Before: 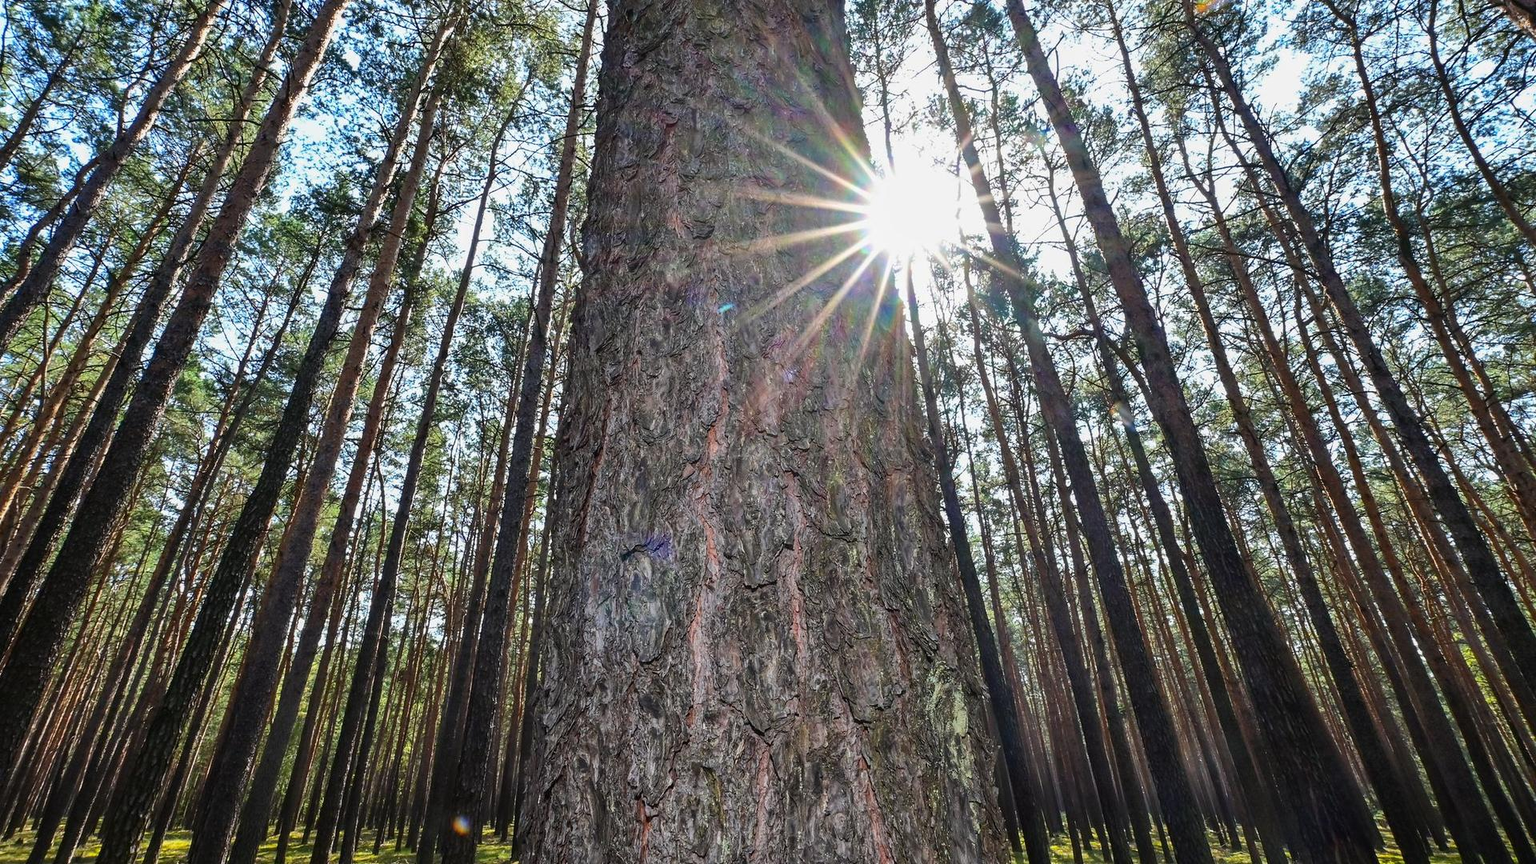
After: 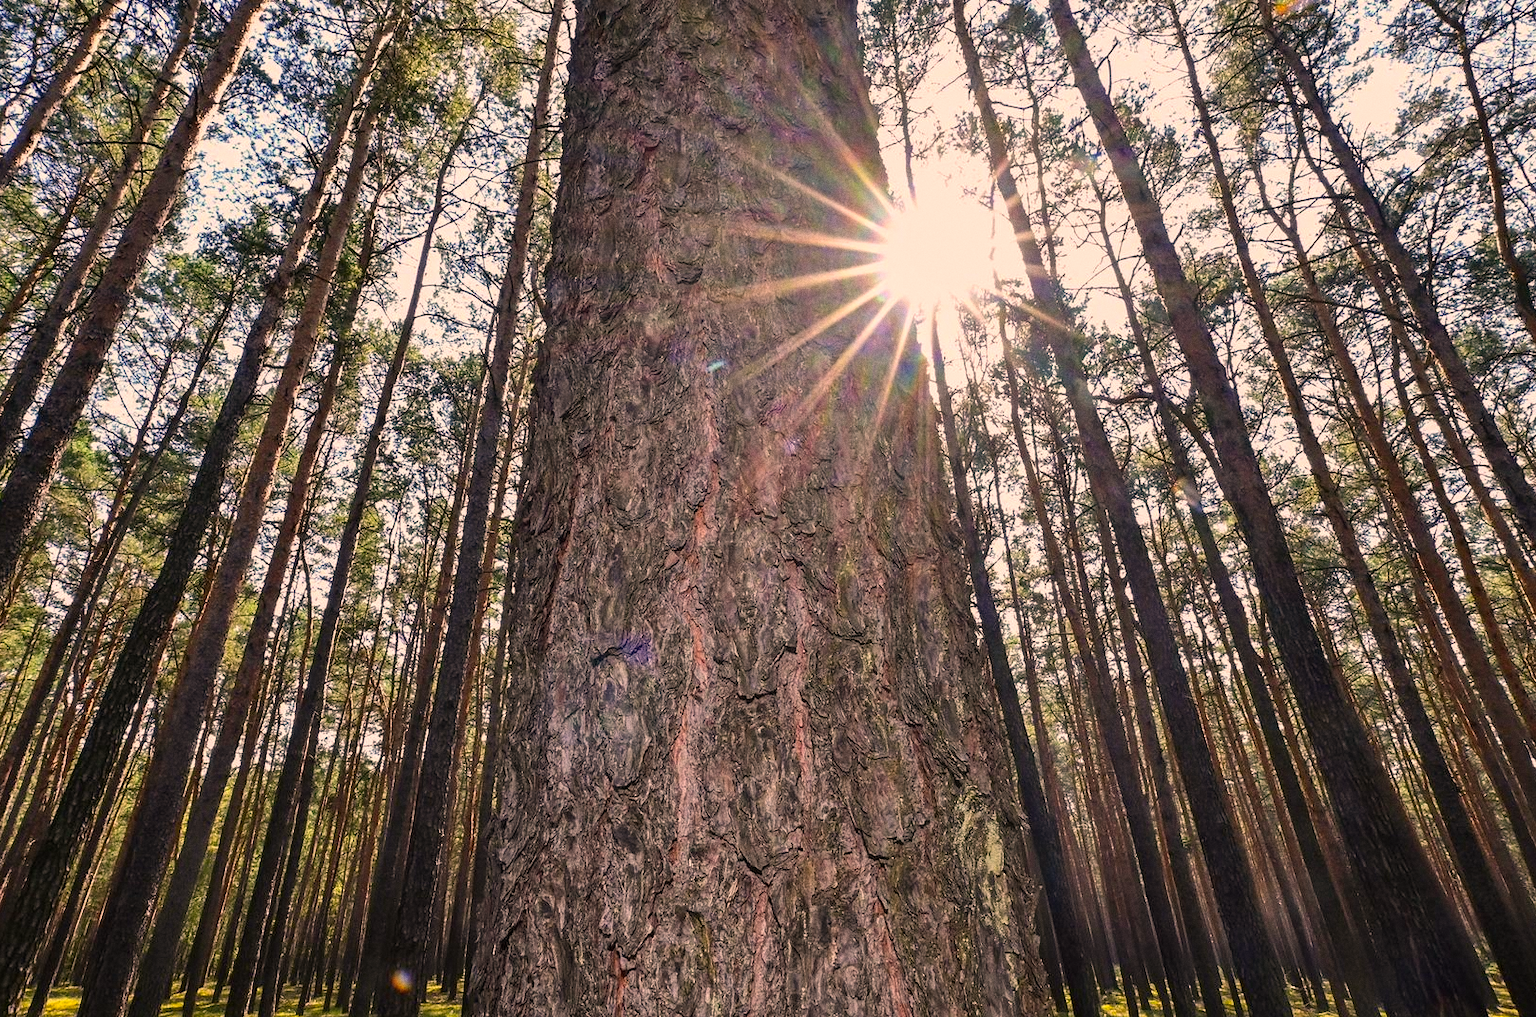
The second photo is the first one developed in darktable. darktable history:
crop: left 8.026%, right 7.374%
grain: coarseness 0.47 ISO
color correction: highlights a* 17.88, highlights b* 18.79
